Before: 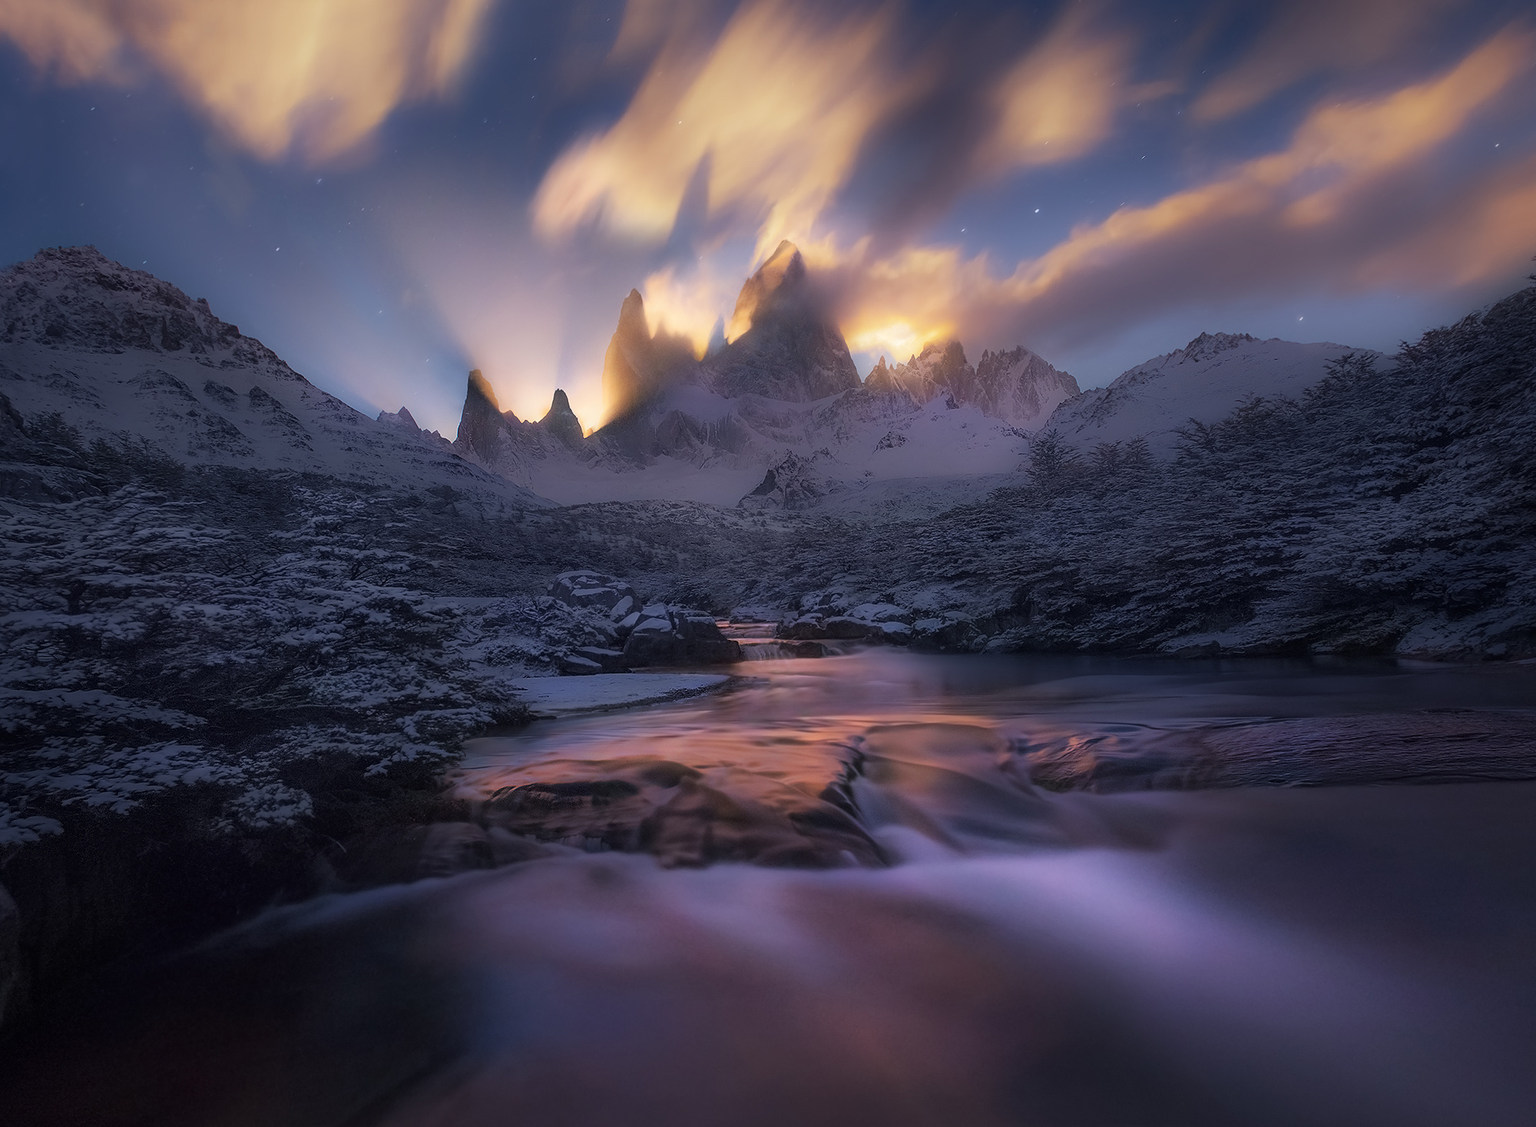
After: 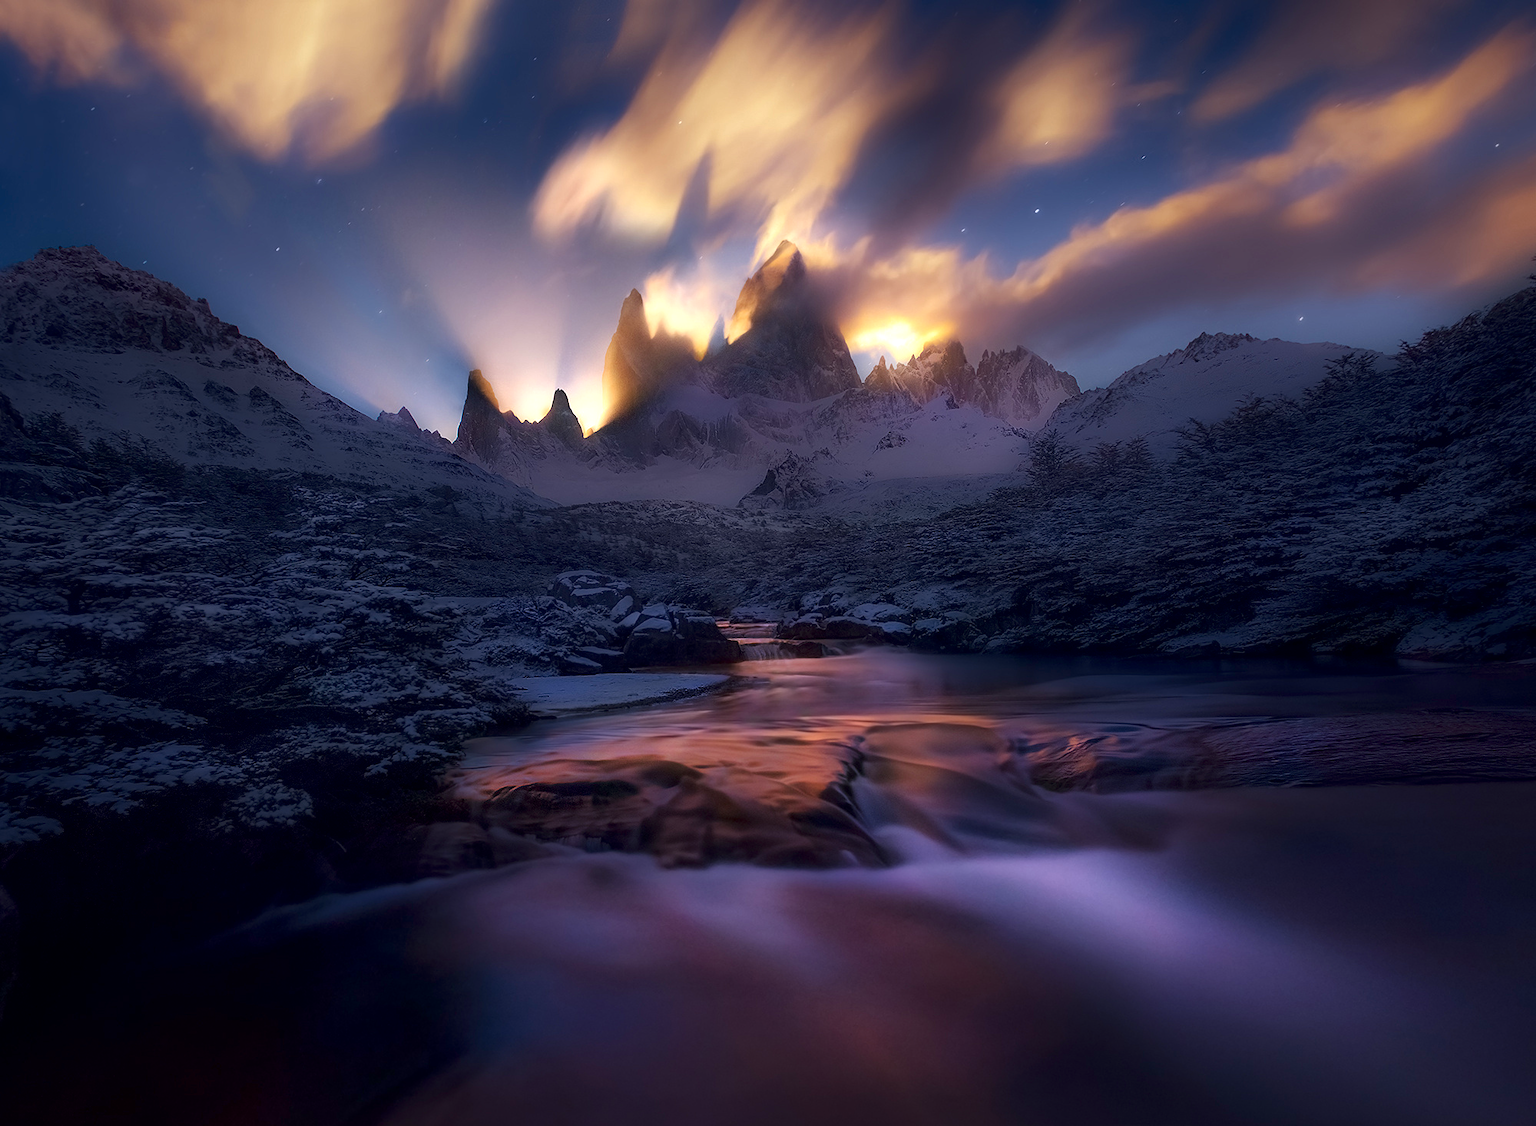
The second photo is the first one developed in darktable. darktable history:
contrast brightness saturation: brightness -0.205, saturation 0.085
exposure: black level correction 0.005, exposure 0.417 EV, compensate highlight preservation false
